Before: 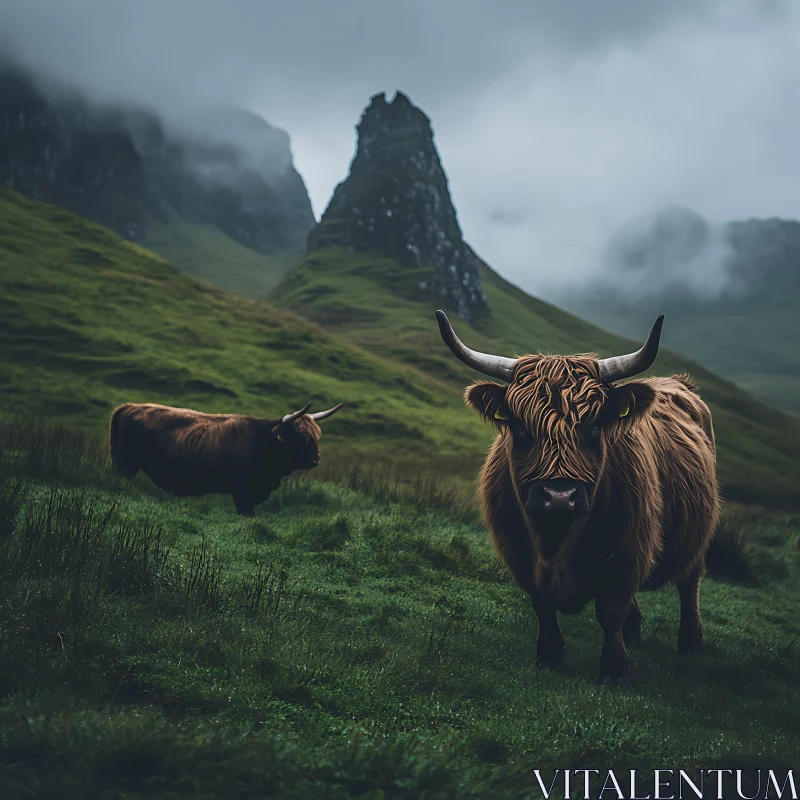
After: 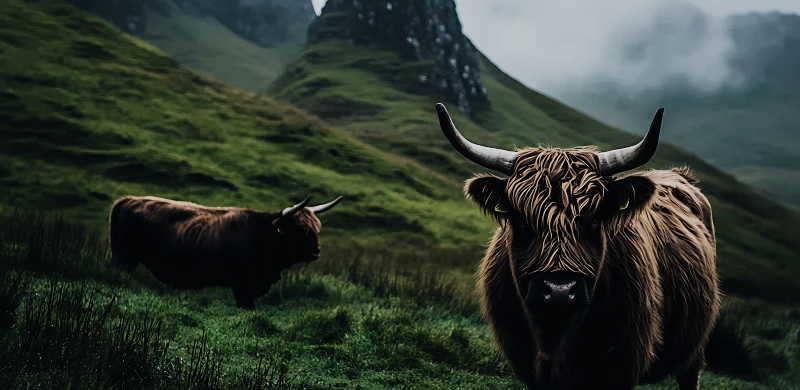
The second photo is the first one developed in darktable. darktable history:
filmic rgb: black relative exposure -6.93 EV, white relative exposure 5.64 EV, hardness 2.86, preserve chrominance no, color science v5 (2021)
crop and rotate: top 25.939%, bottom 25.278%
tone equalizer: -8 EV -0.749 EV, -7 EV -0.685 EV, -6 EV -0.627 EV, -5 EV -0.423 EV, -3 EV 0.391 EV, -2 EV 0.6 EV, -1 EV 0.679 EV, +0 EV 0.773 EV, edges refinement/feathering 500, mask exposure compensation -1.57 EV, preserve details no
exposure: exposure -0.07 EV, compensate exposure bias true, compensate highlight preservation false
